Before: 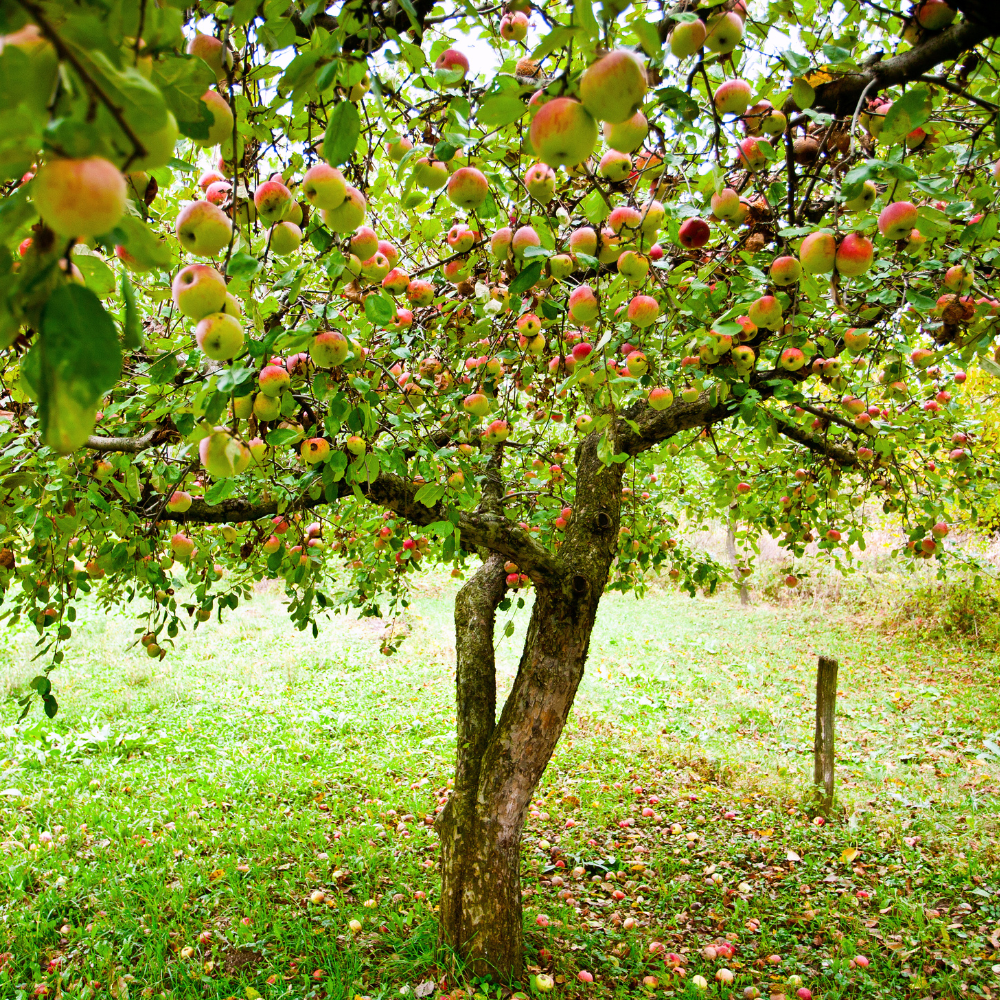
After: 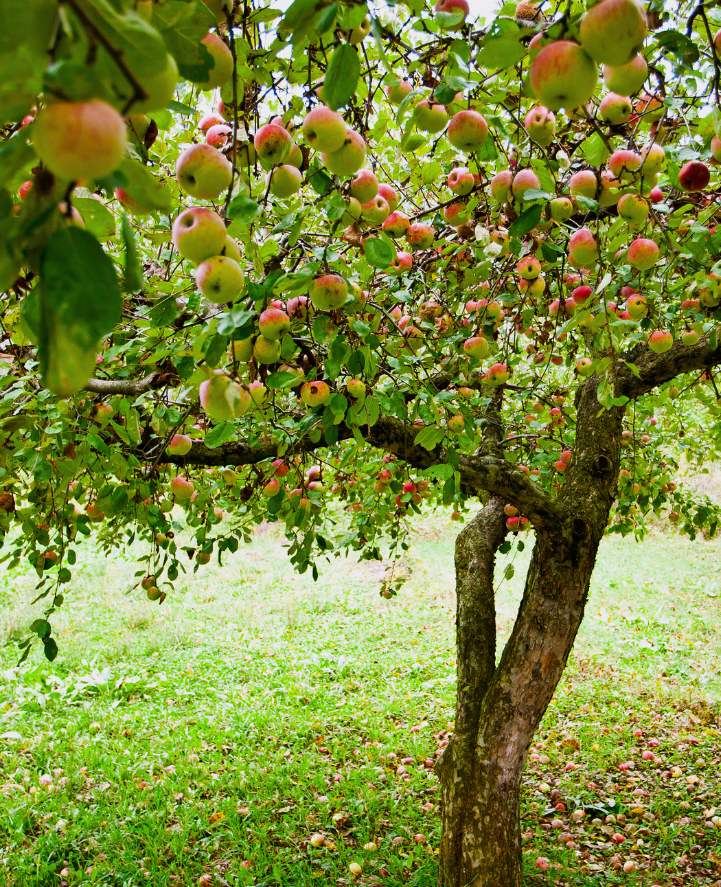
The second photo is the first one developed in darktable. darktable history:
crop: top 5.736%, right 27.869%, bottom 5.527%
tone equalizer: -8 EV 0.283 EV, -7 EV 0.389 EV, -6 EV 0.377 EV, -5 EV 0.262 EV, -3 EV -0.246 EV, -2 EV -0.433 EV, -1 EV -0.395 EV, +0 EV -0.221 EV, smoothing diameter 24.79%, edges refinement/feathering 7.51, preserve details guided filter
